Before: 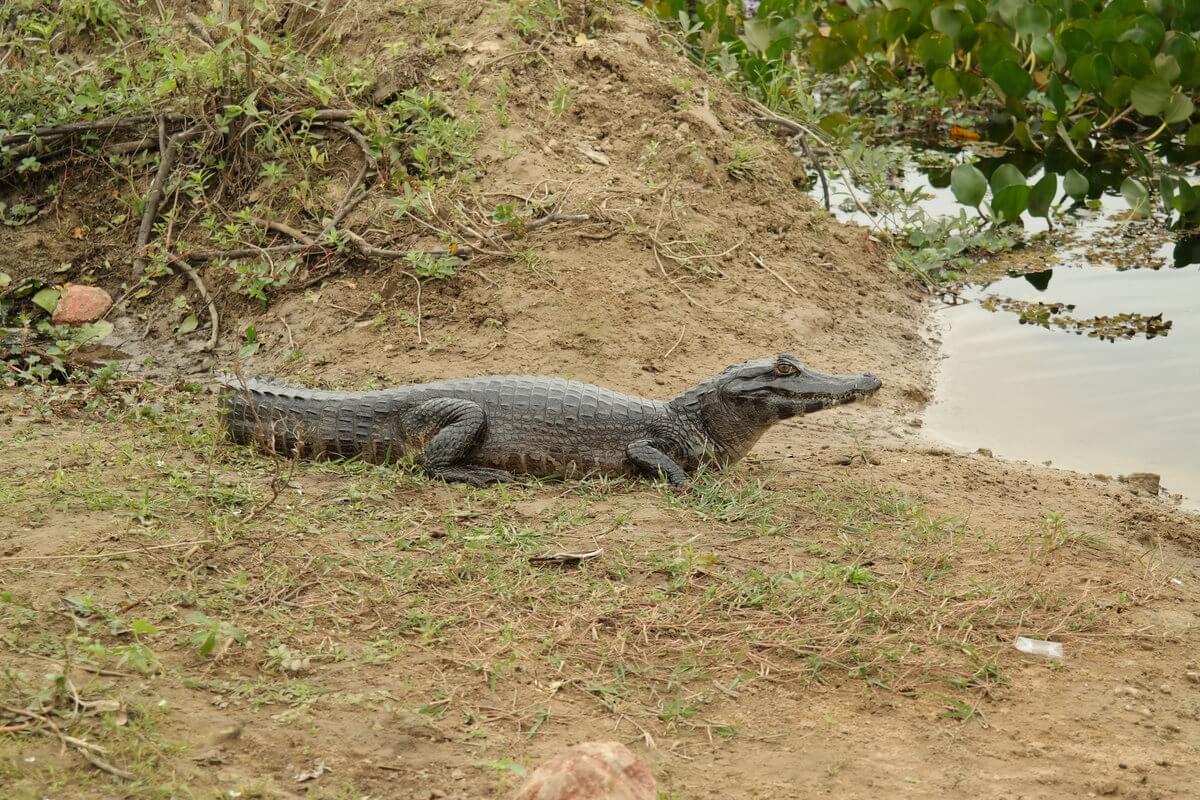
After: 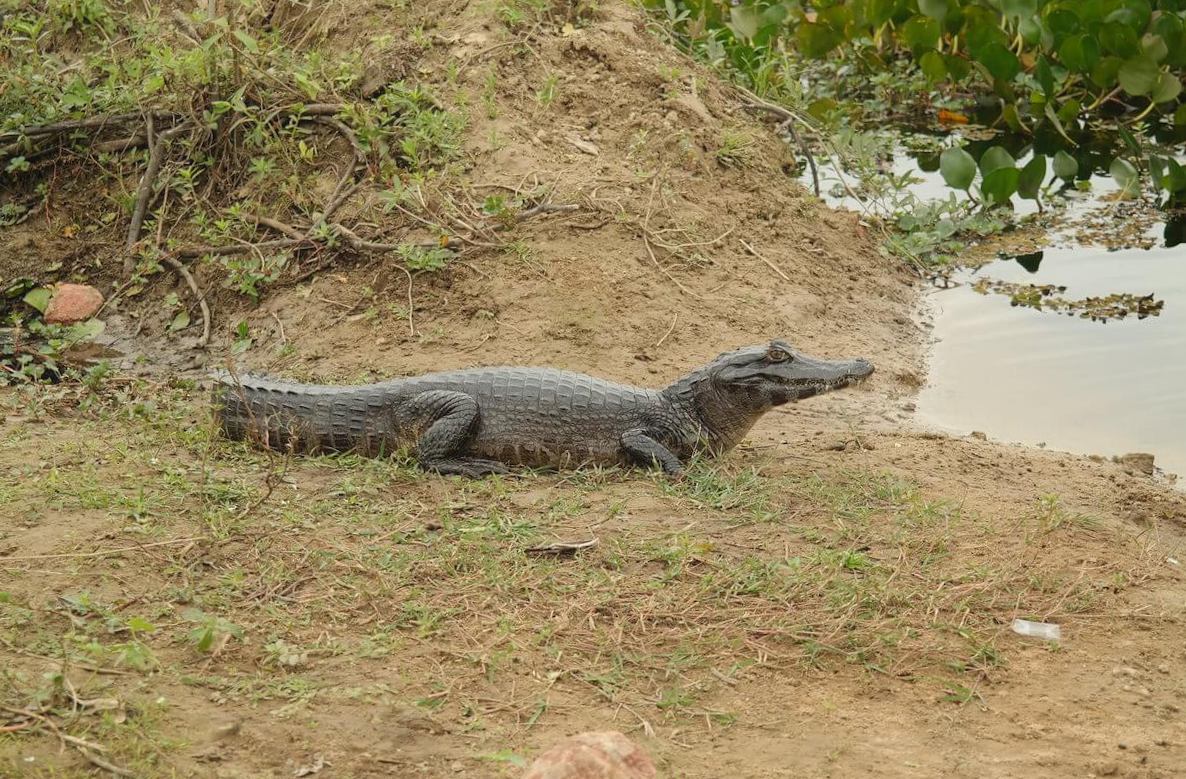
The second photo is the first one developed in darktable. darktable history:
rotate and perspective: rotation -1°, crop left 0.011, crop right 0.989, crop top 0.025, crop bottom 0.975
contrast equalizer: y [[0.5, 0.488, 0.462, 0.461, 0.491, 0.5], [0.5 ×6], [0.5 ×6], [0 ×6], [0 ×6]]
